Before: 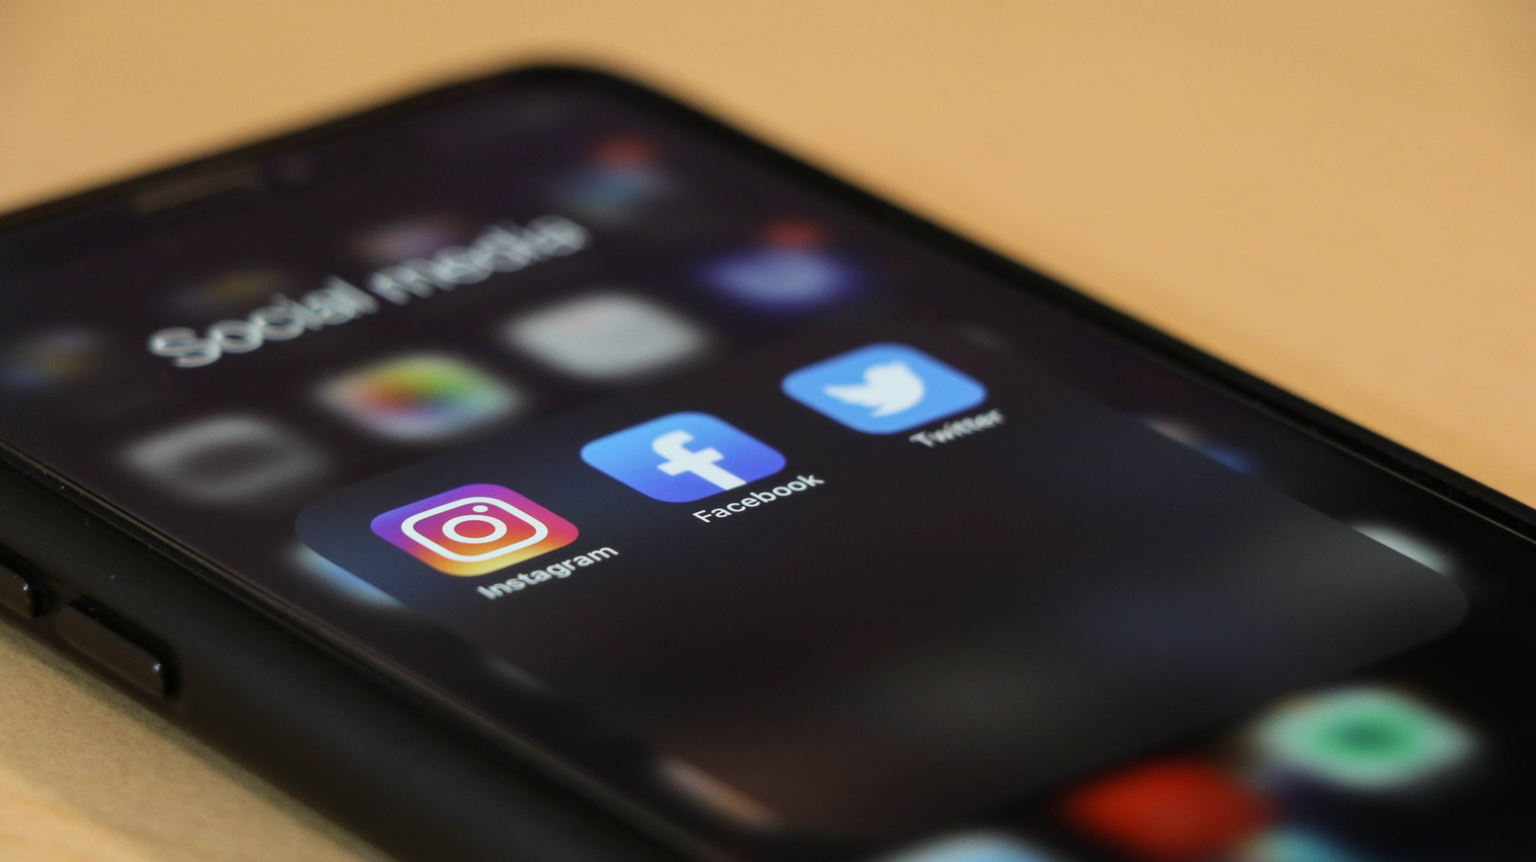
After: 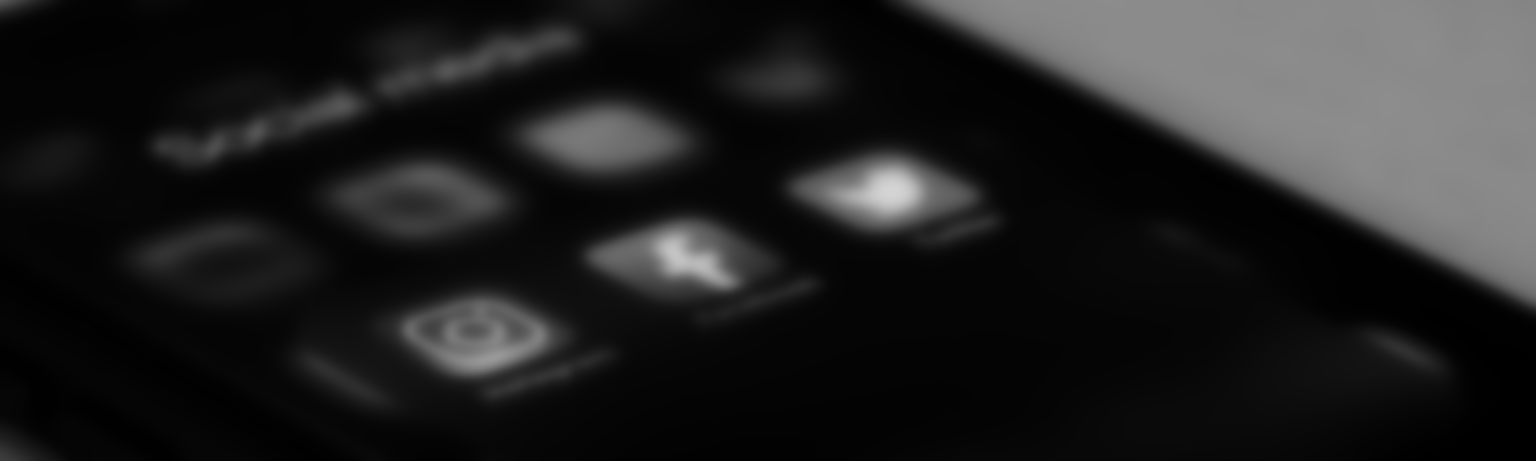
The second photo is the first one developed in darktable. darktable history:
lowpass: on, module defaults
exposure: exposure 0.191 EV, compensate highlight preservation false
color balance rgb: perceptual saturation grading › global saturation 20%, perceptual saturation grading › highlights -25%, perceptual saturation grading › shadows 25%
contrast brightness saturation: contrast -0.03, brightness -0.59, saturation -1
crop and rotate: top 23.043%, bottom 23.437%
